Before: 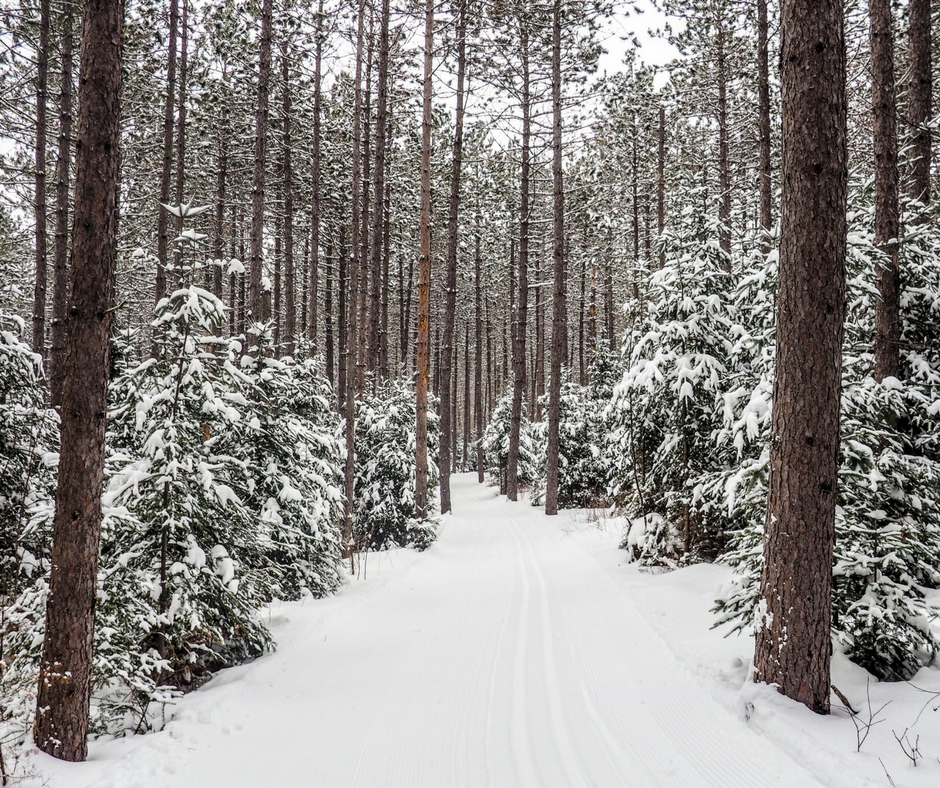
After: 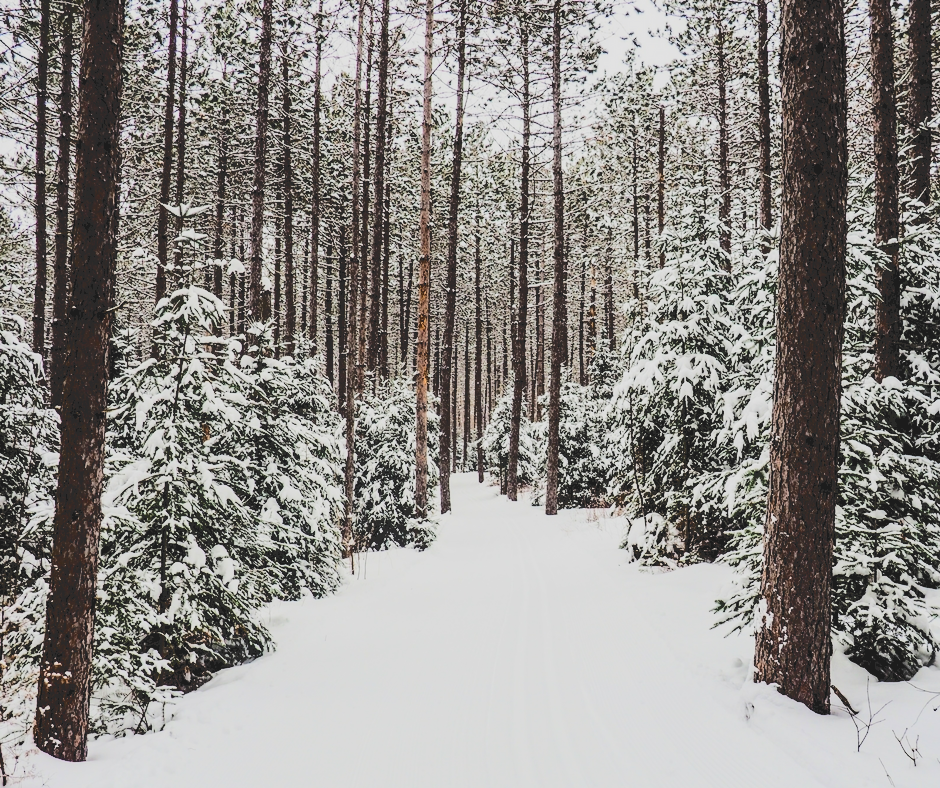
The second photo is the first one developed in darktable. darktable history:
filmic rgb: black relative exposure -5.03 EV, white relative exposure 3.99 EV, hardness 2.88, contrast 1.3, highlights saturation mix -9.03%, iterations of high-quality reconstruction 0
tone curve: curves: ch0 [(0, 0) (0.003, 0.169) (0.011, 0.169) (0.025, 0.169) (0.044, 0.173) (0.069, 0.178) (0.1, 0.183) (0.136, 0.185) (0.177, 0.197) (0.224, 0.227) (0.277, 0.292) (0.335, 0.391) (0.399, 0.491) (0.468, 0.592) (0.543, 0.672) (0.623, 0.734) (0.709, 0.785) (0.801, 0.844) (0.898, 0.893) (1, 1)], color space Lab, independent channels, preserve colors none
velvia: on, module defaults
